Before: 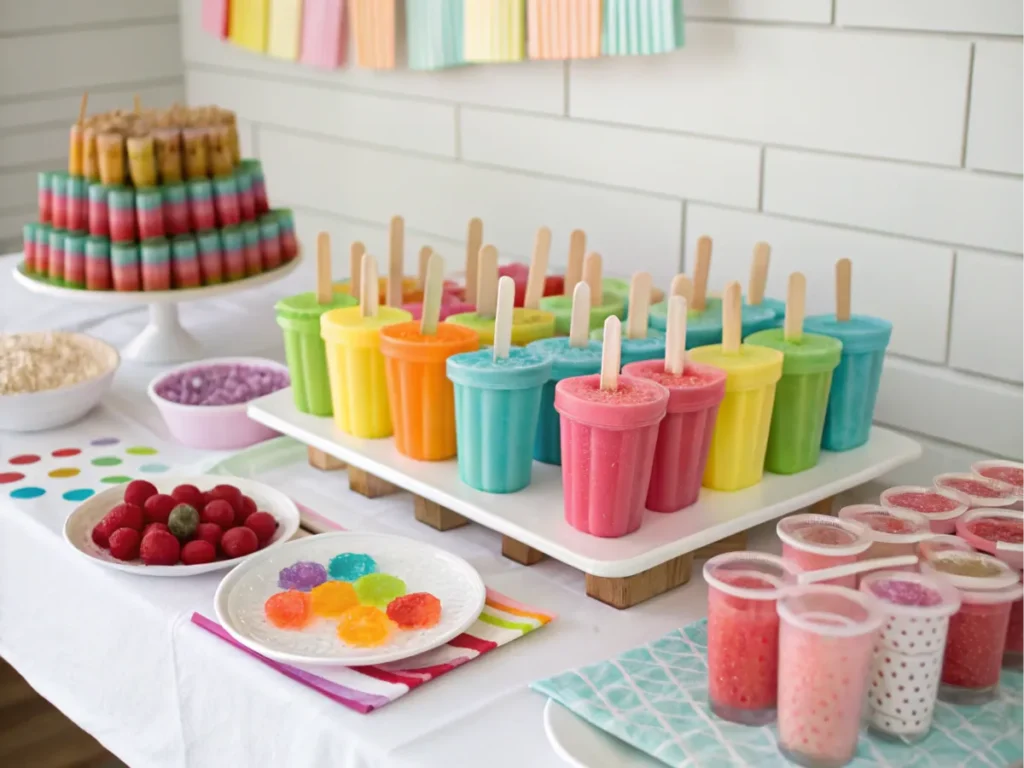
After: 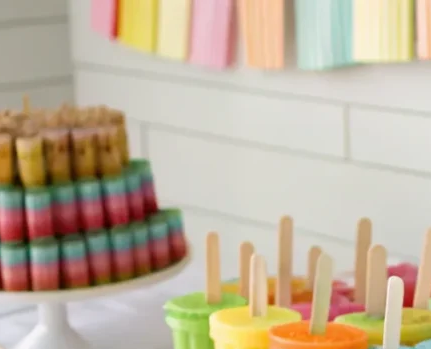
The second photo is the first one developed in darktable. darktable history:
crop and rotate: left 10.873%, top 0.083%, right 46.985%, bottom 54.404%
